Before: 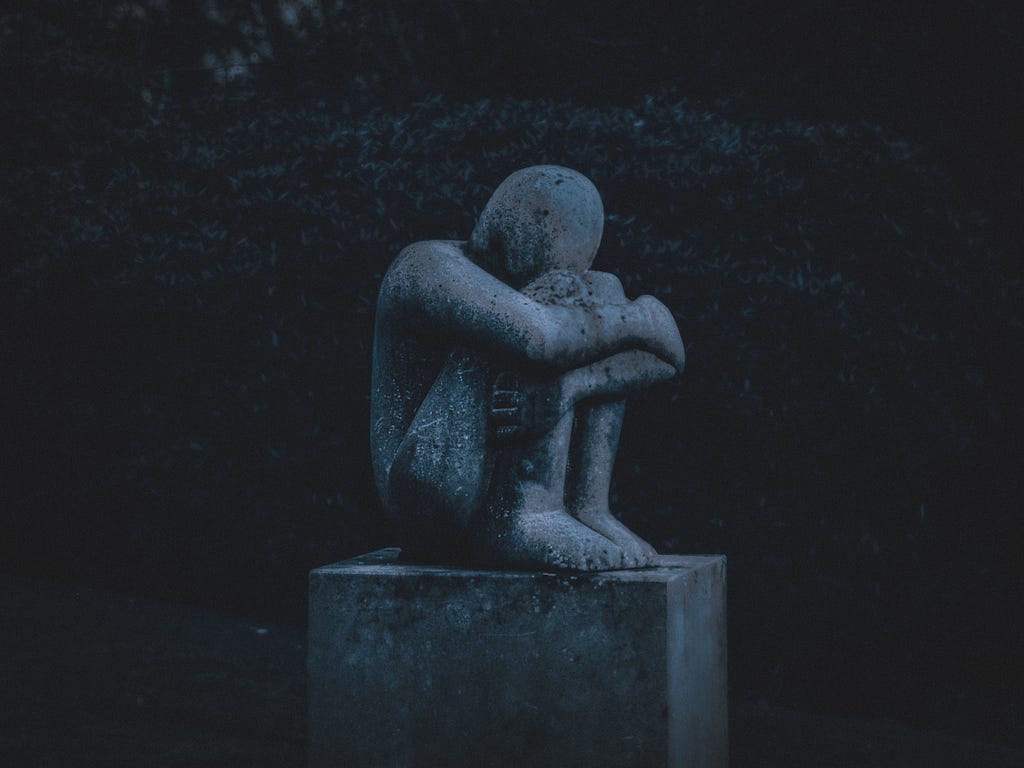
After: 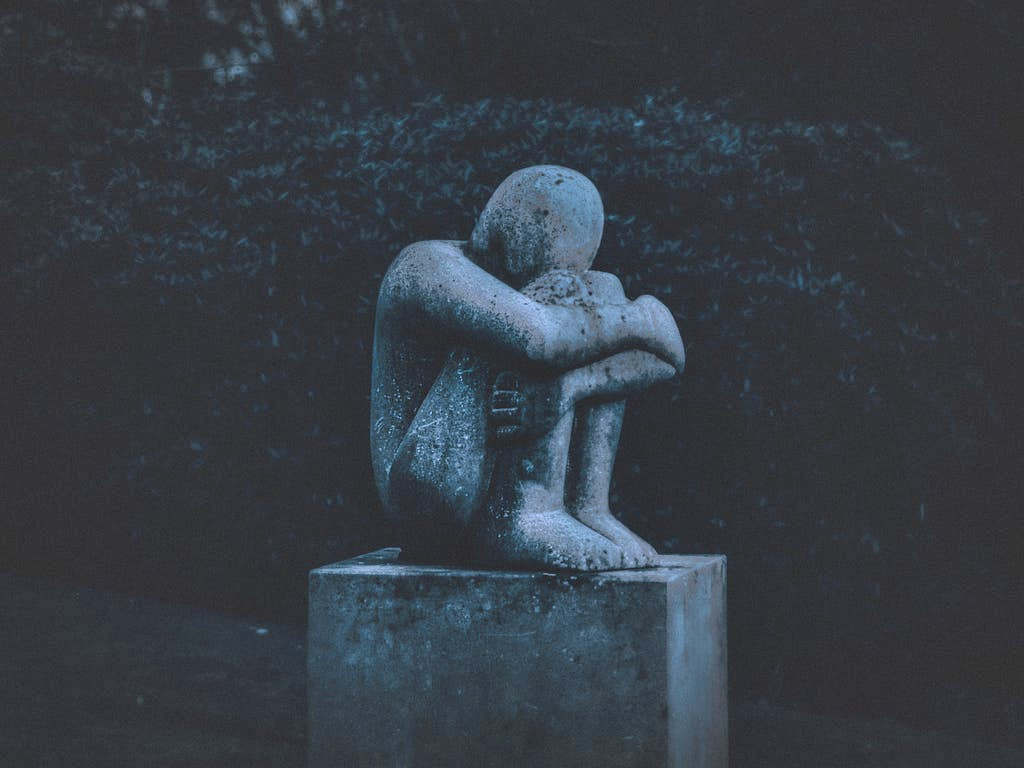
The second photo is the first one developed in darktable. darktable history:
exposure: black level correction 0, exposure 0.899 EV, compensate highlight preservation false
shadows and highlights: white point adjustment -3.63, highlights -63.64, soften with gaussian
